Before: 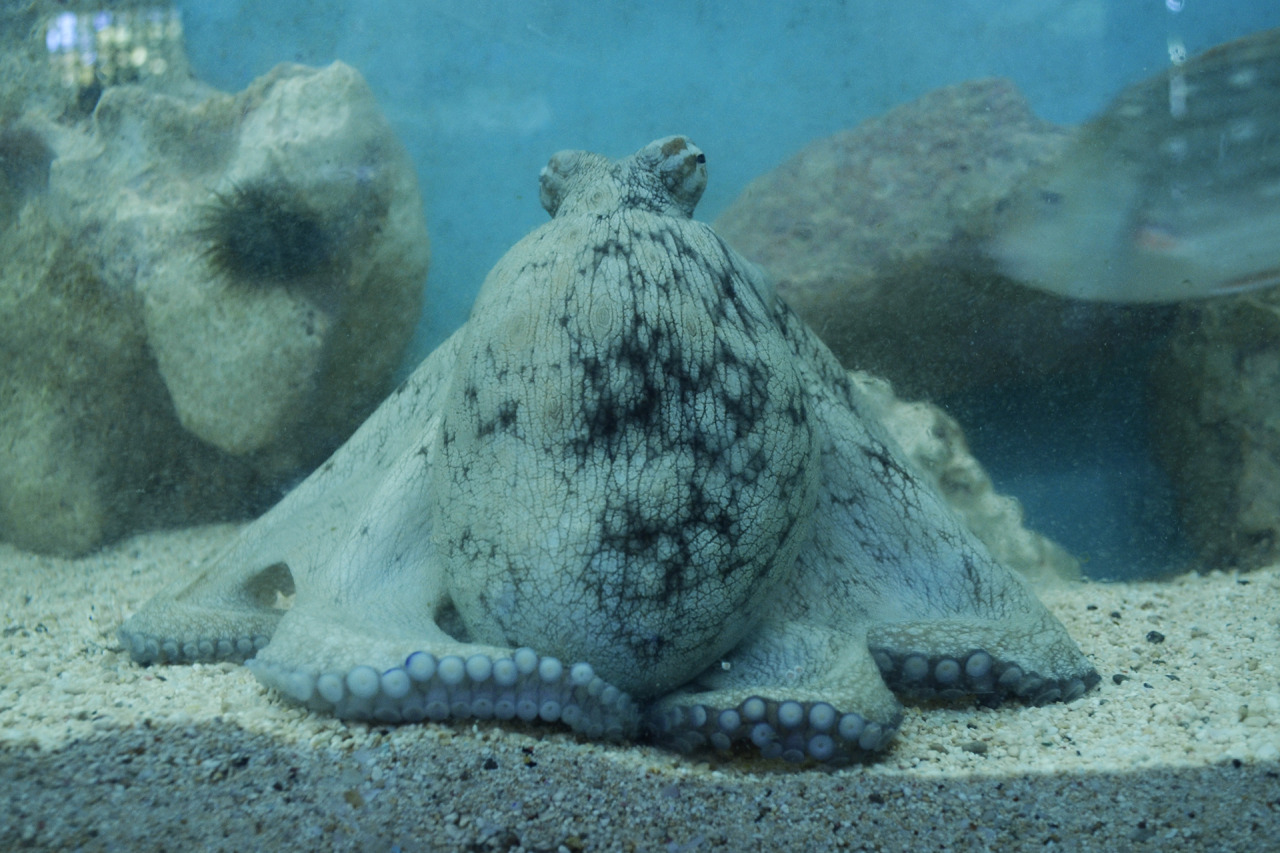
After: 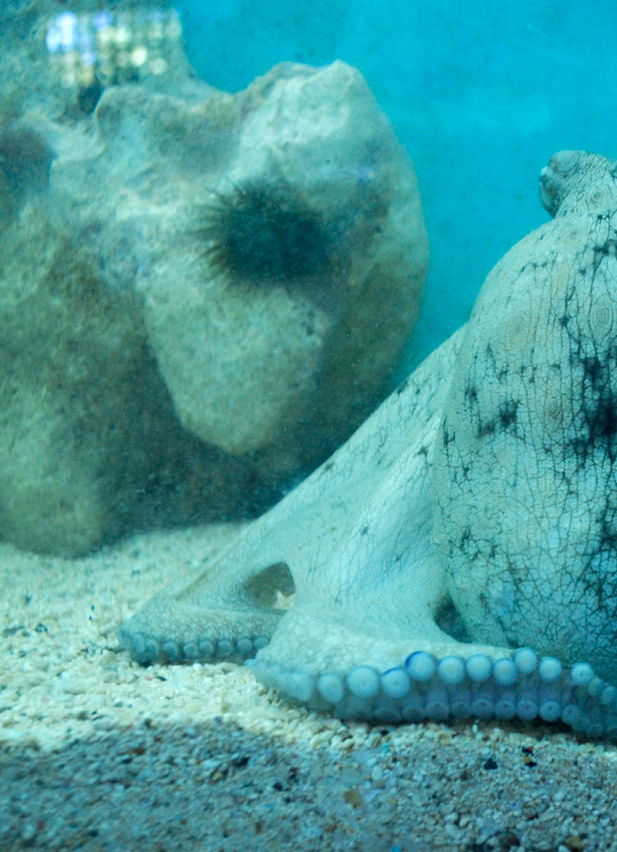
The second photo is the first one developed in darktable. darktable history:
crop and rotate: left 0.037%, top 0%, right 51.702%
exposure: black level correction 0.001, exposure 0.5 EV, compensate highlight preservation false
